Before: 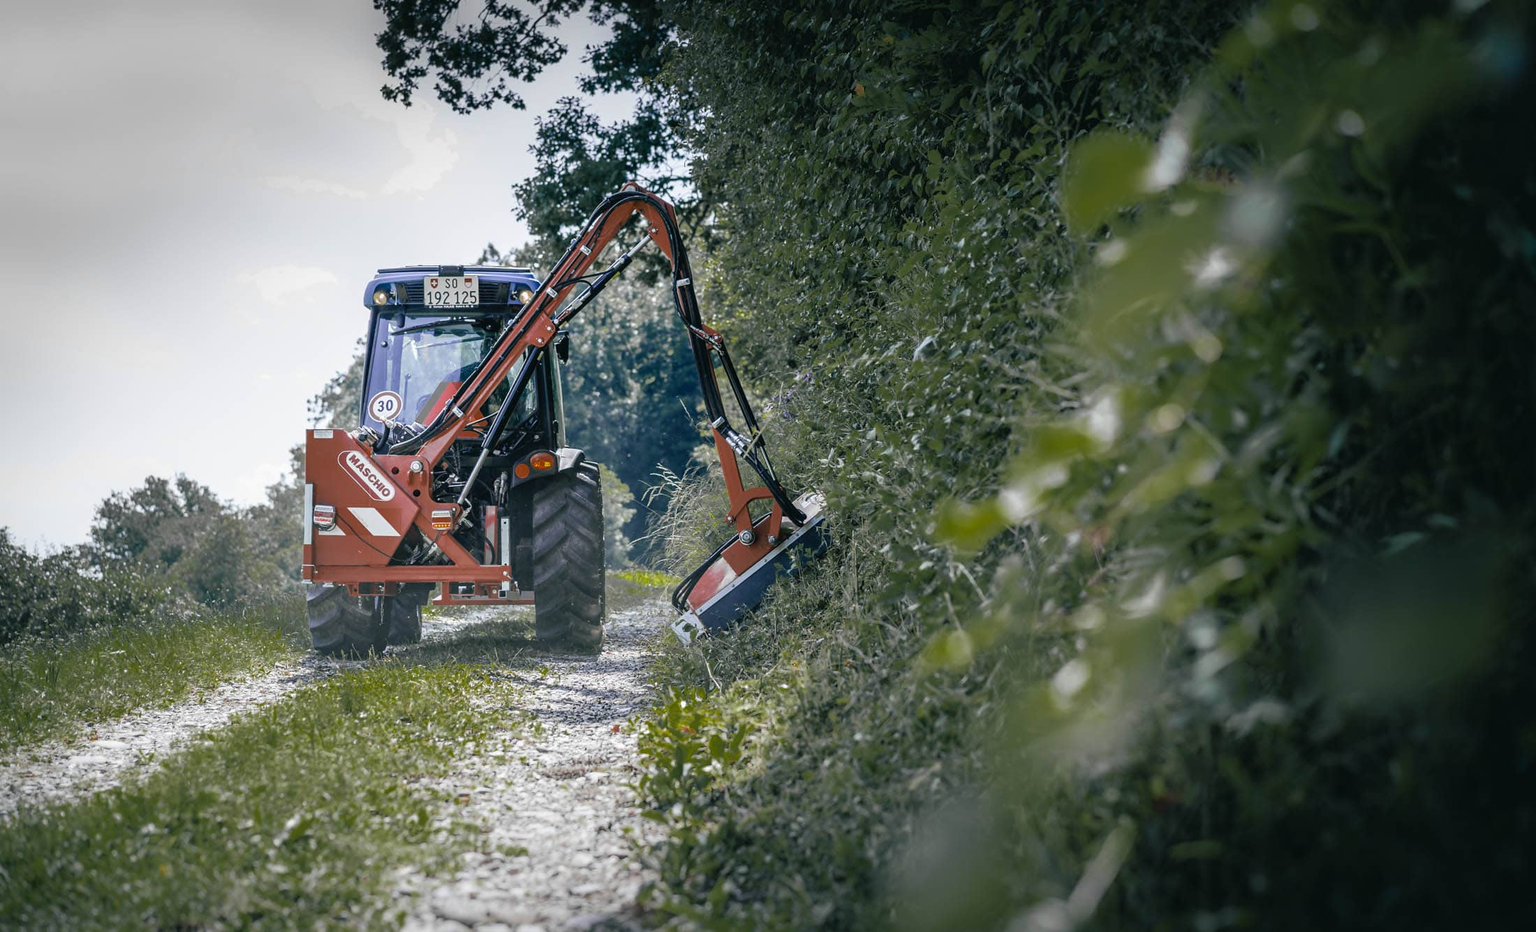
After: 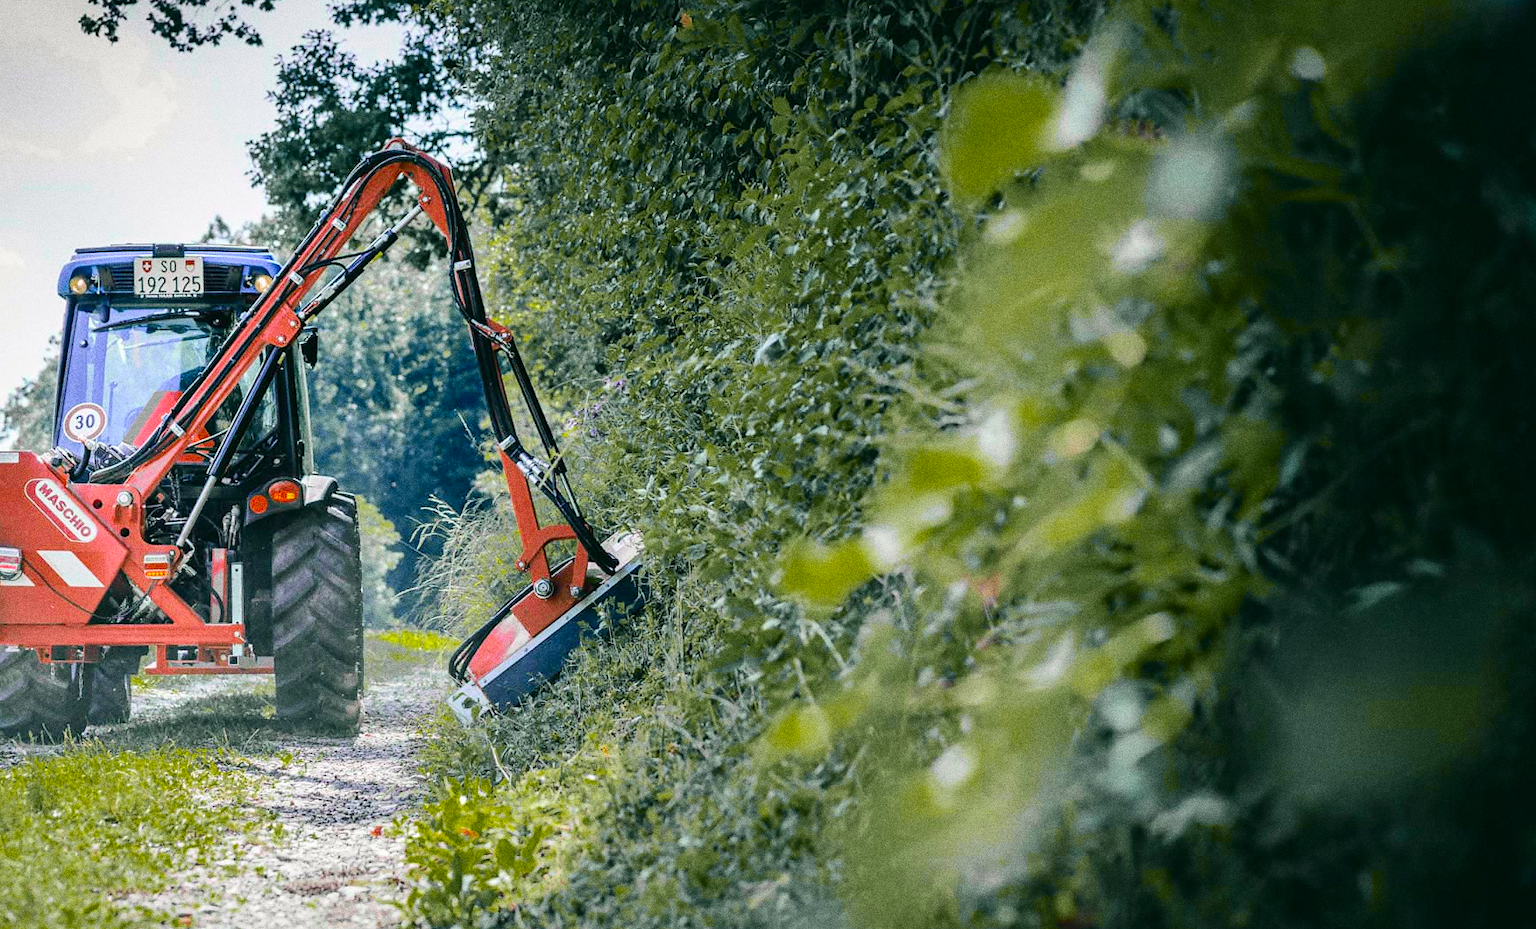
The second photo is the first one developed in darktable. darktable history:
shadows and highlights: shadows 5, soften with gaussian
tone curve: curves: ch0 [(0, 0) (0.131, 0.135) (0.288, 0.372) (0.451, 0.608) (0.612, 0.739) (0.736, 0.832) (1, 1)]; ch1 [(0, 0) (0.392, 0.398) (0.487, 0.471) (0.496, 0.493) (0.519, 0.531) (0.557, 0.591) (0.581, 0.639) (0.622, 0.711) (1, 1)]; ch2 [(0, 0) (0.388, 0.344) (0.438, 0.425) (0.476, 0.482) (0.502, 0.508) (0.524, 0.531) (0.538, 0.58) (0.58, 0.621) (0.613, 0.679) (0.655, 0.738) (1, 1)], color space Lab, independent channels, preserve colors none
crop and rotate: left 20.74%, top 7.912%, right 0.375%, bottom 13.378%
color balance: output saturation 110%
grain: coarseness 0.09 ISO, strength 40%
